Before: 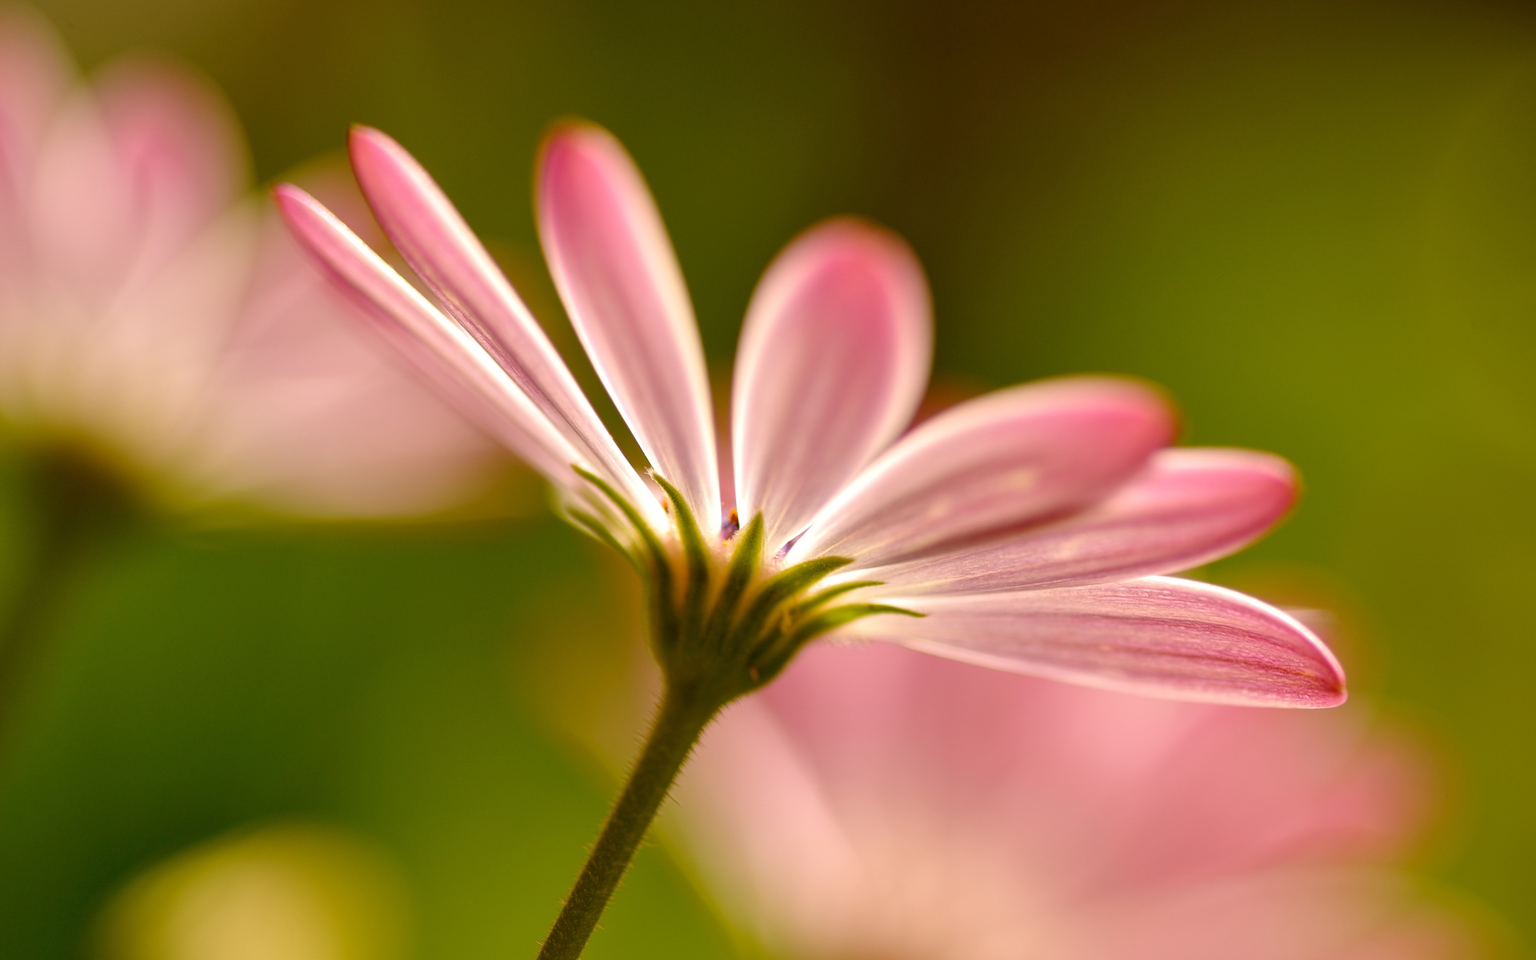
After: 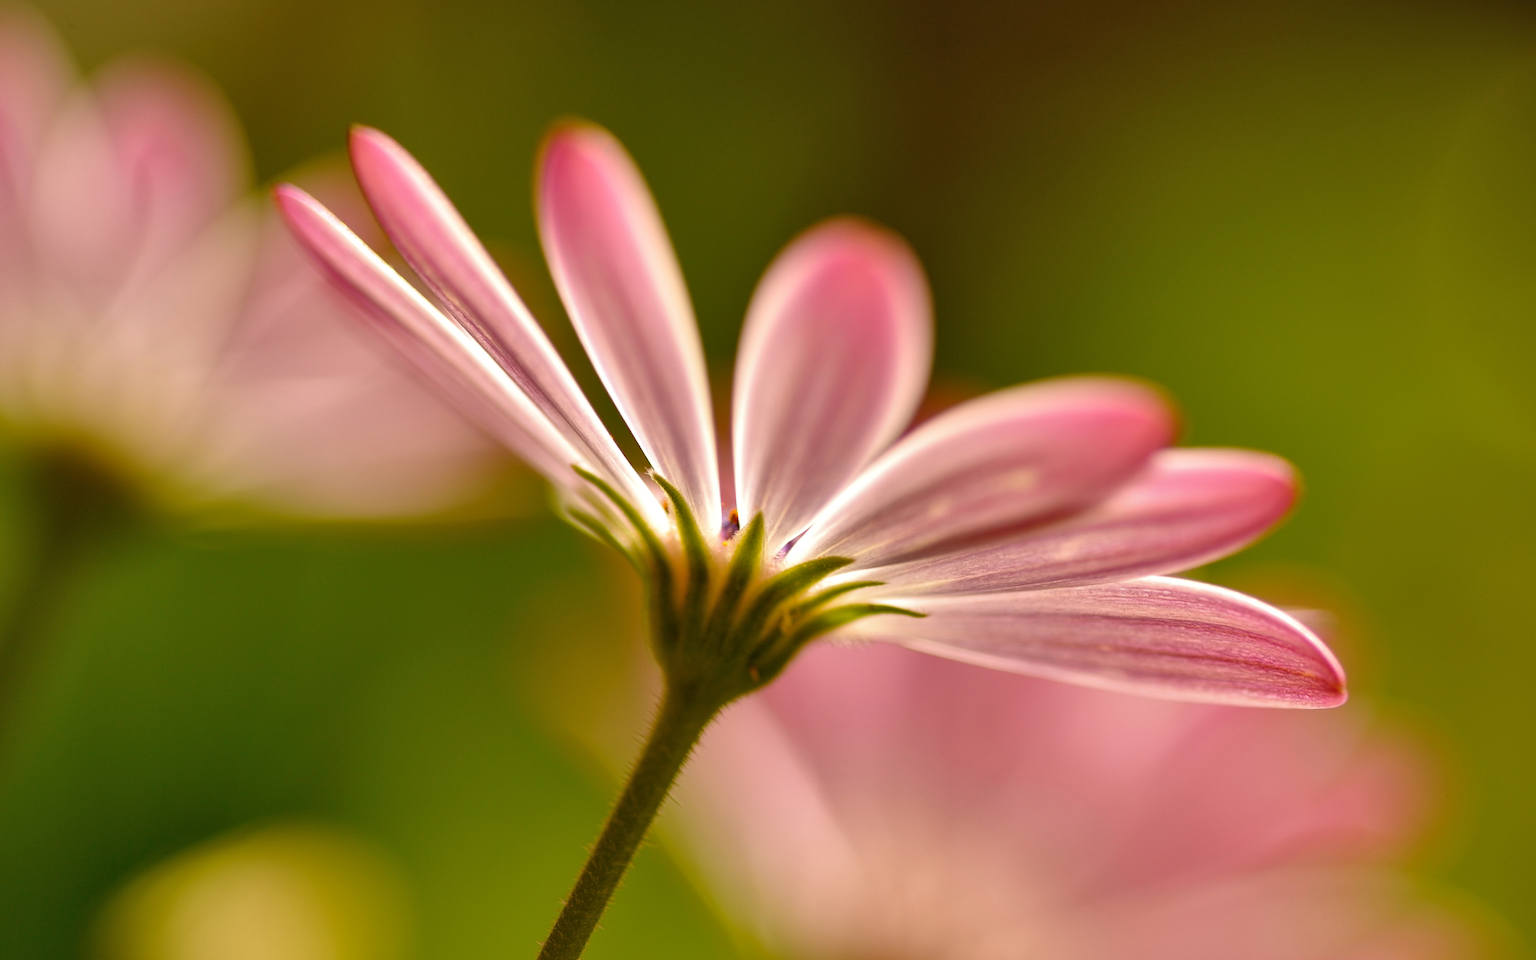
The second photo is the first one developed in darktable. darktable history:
shadows and highlights: radius 108.54, shadows 23.95, highlights -59.21, low approximation 0.01, soften with gaussian
